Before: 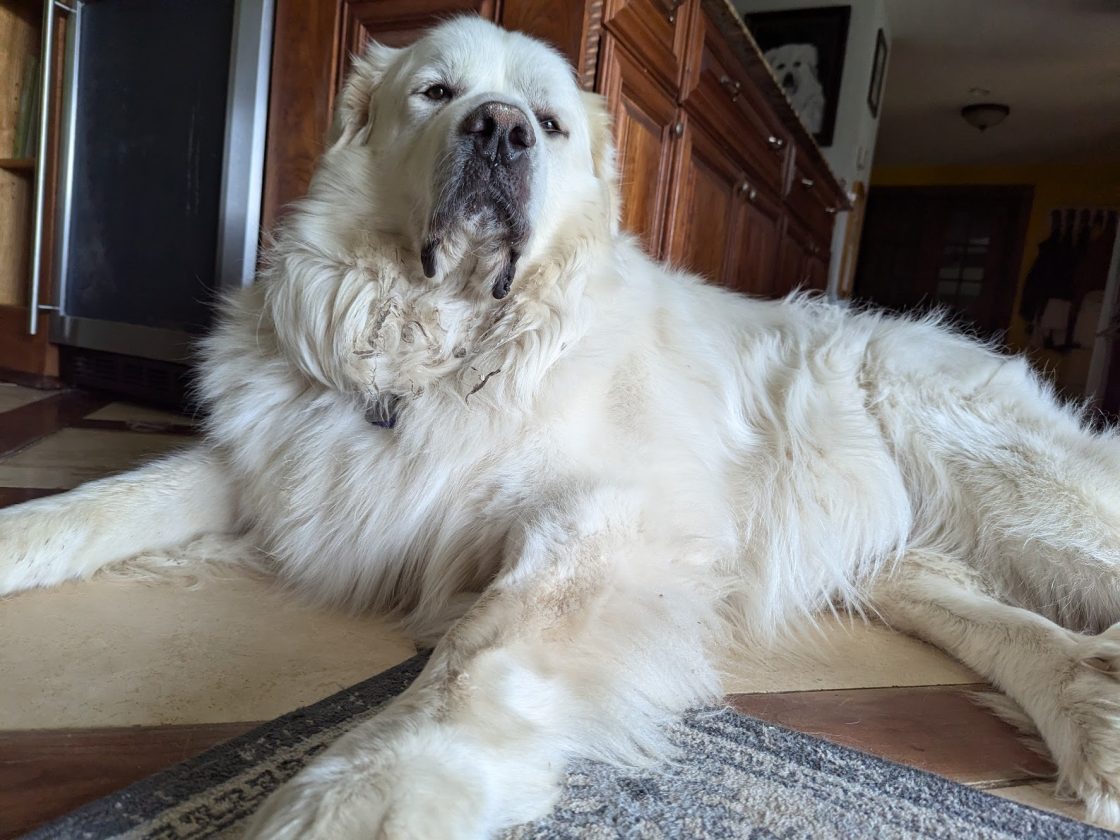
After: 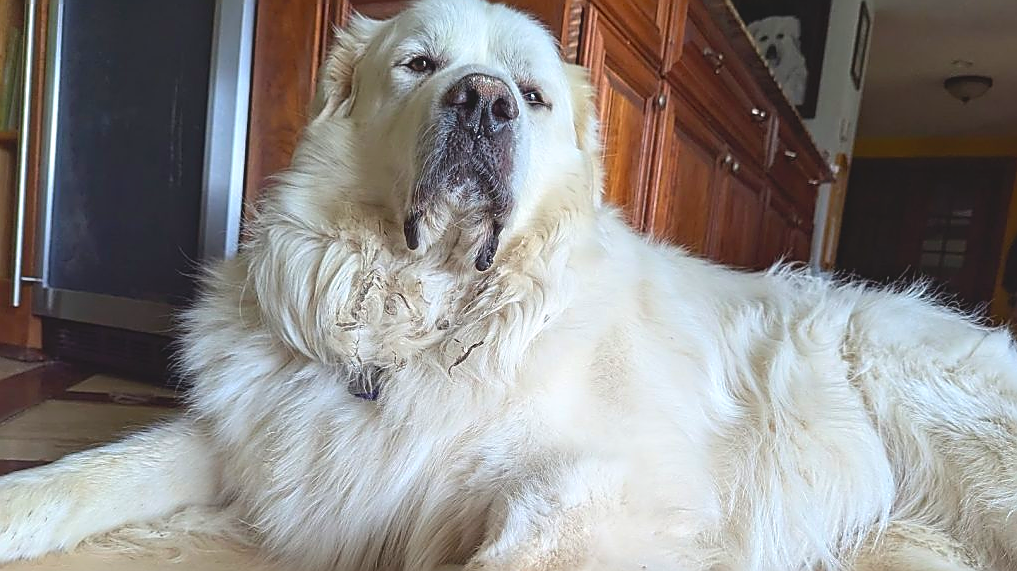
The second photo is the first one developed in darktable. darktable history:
crop: left 1.592%, top 3.422%, right 7.555%, bottom 28.485%
contrast brightness saturation: contrast -0.195, saturation 0.189
sharpen: radius 1.386, amount 1.254, threshold 0.68
exposure: exposure 0.506 EV, compensate highlight preservation false
